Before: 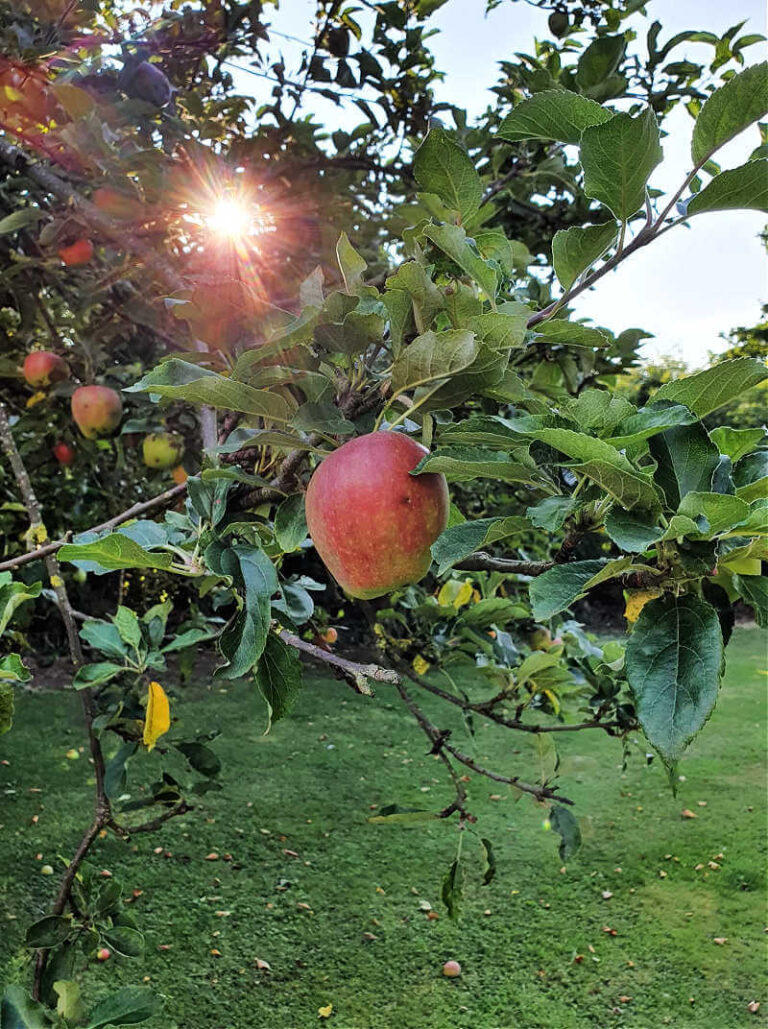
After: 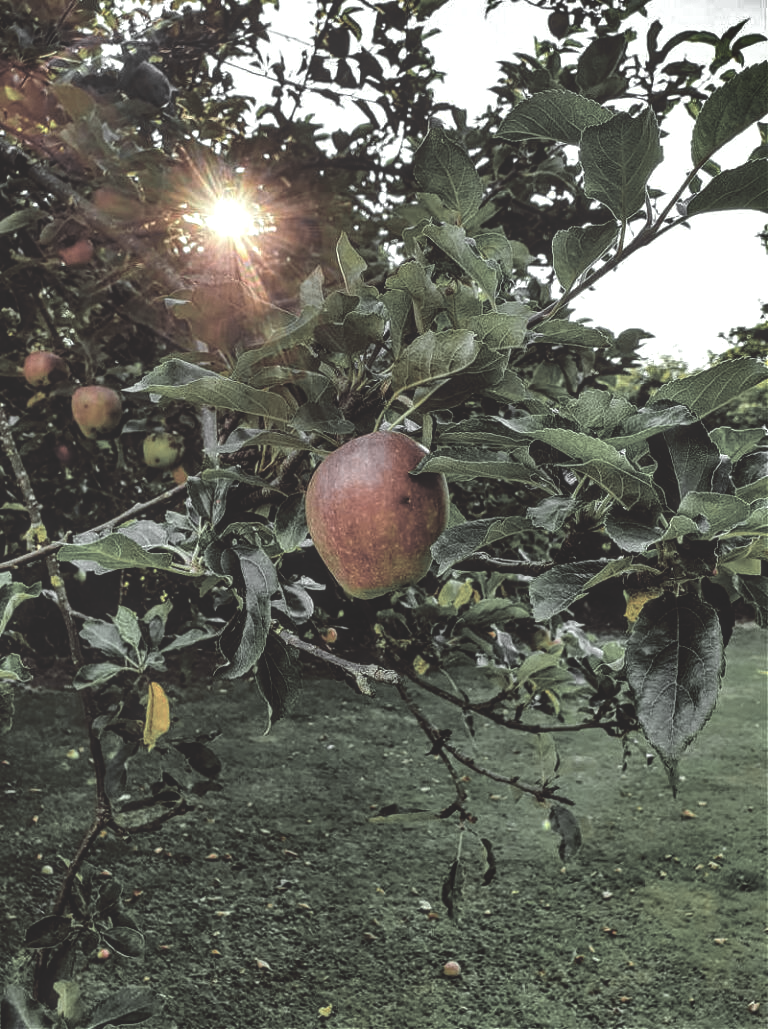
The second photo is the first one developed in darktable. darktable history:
basic adjustments: black level correction 0.012, exposure 0.29 EV, middle gray 17.31%, brightness -0.01, saturation 0.33, vibrance -0.21
local contrast: highlights 61%, detail 143%, midtone range 0.428
color zones: curves: ch0 [(0, 0.613) (0.01, 0.613) (0.245, 0.448) (0.498, 0.529) (0.642, 0.665) (0.879, 0.777) (0.99, 0.613)]; ch1 [(0, 0.035) (0.121, 0.189) (0.259, 0.197) (0.415, 0.061) (0.589, 0.022) (0.732, 0.022) (0.857, 0.026) (0.991, 0.053)]
rgb curve: curves: ch0 [(0, 0.186) (0.314, 0.284) (0.775, 0.708) (1, 1)], compensate middle gray true, preserve colors none
shadows and highlights: shadows 20.91, highlights -82.73, soften with gaussian
white balance: red 1.011, blue 0.982
color balance: lift [1, 1.015, 0.987, 0.985], gamma [1, 0.959, 1.042, 0.958], gain [0.927, 0.938, 1.072, 0.928], contrast 1.5%
